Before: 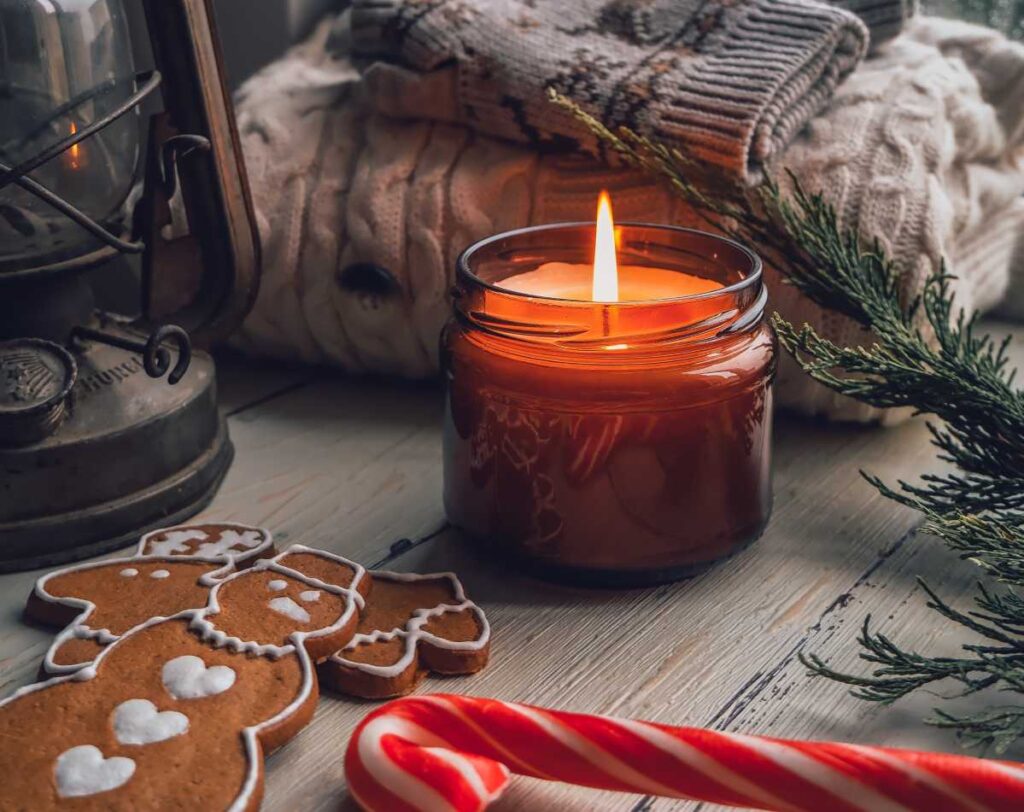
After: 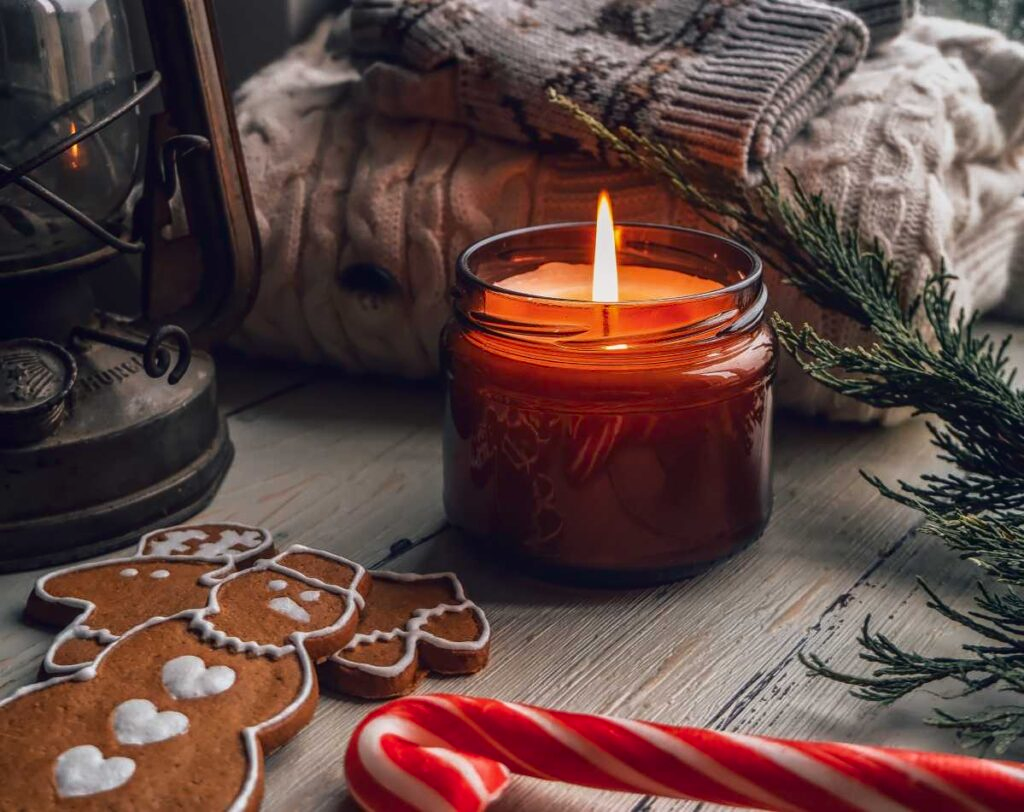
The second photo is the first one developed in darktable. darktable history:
local contrast: detail 110%
shadows and highlights: shadows -62.32, white point adjustment -5.22, highlights 61.59
